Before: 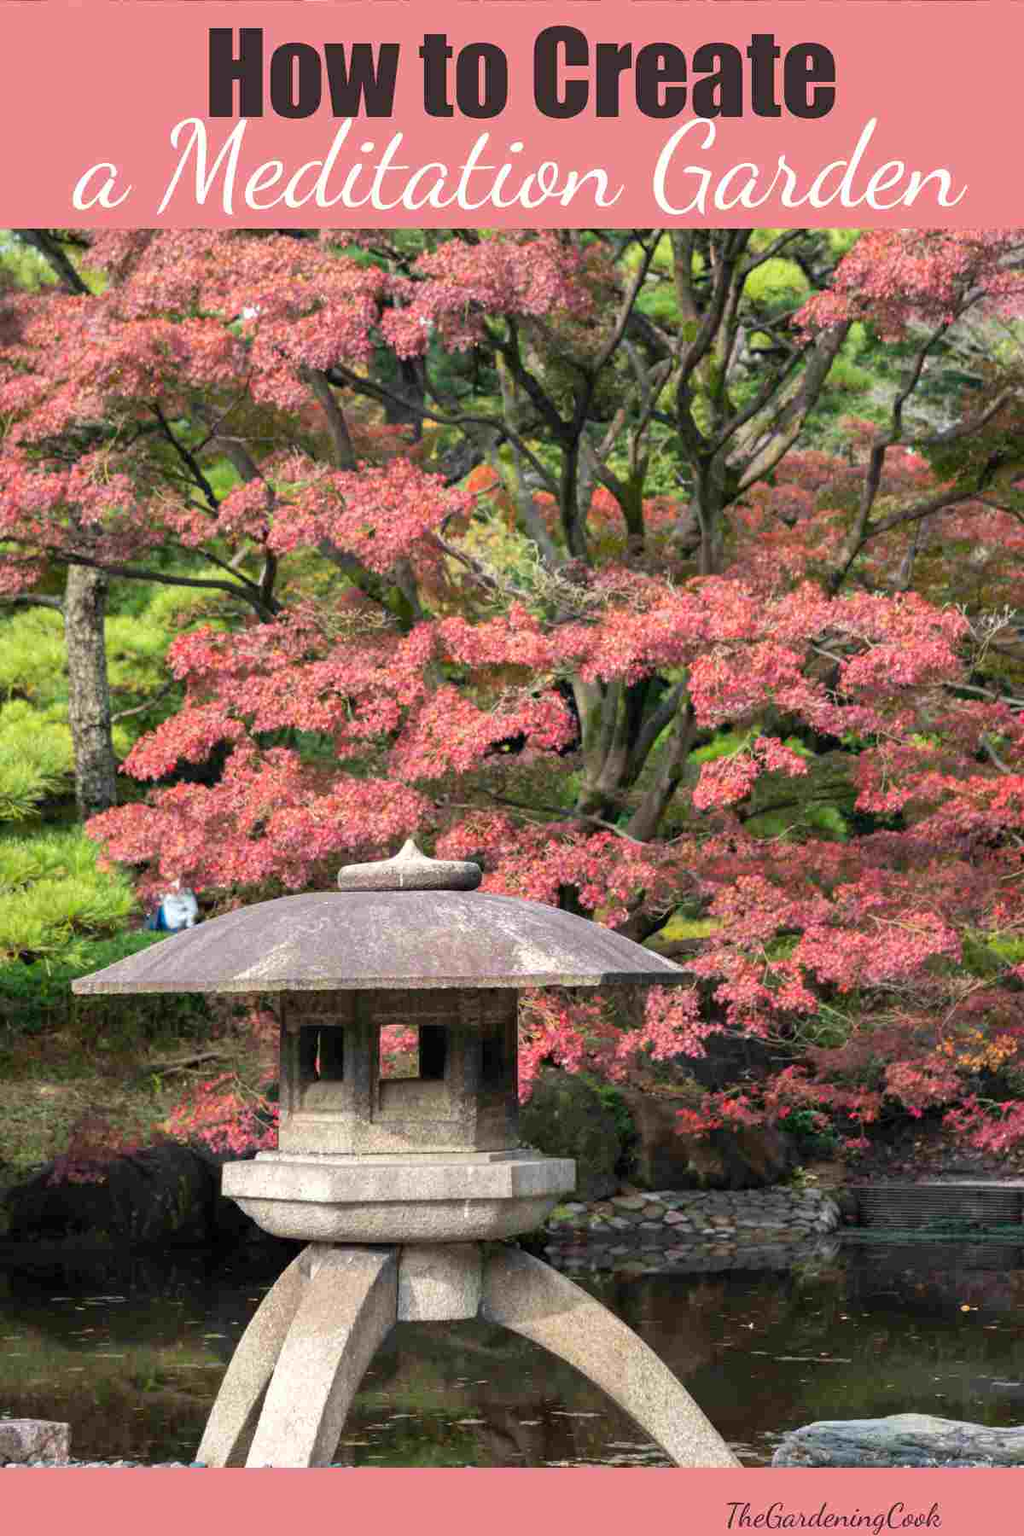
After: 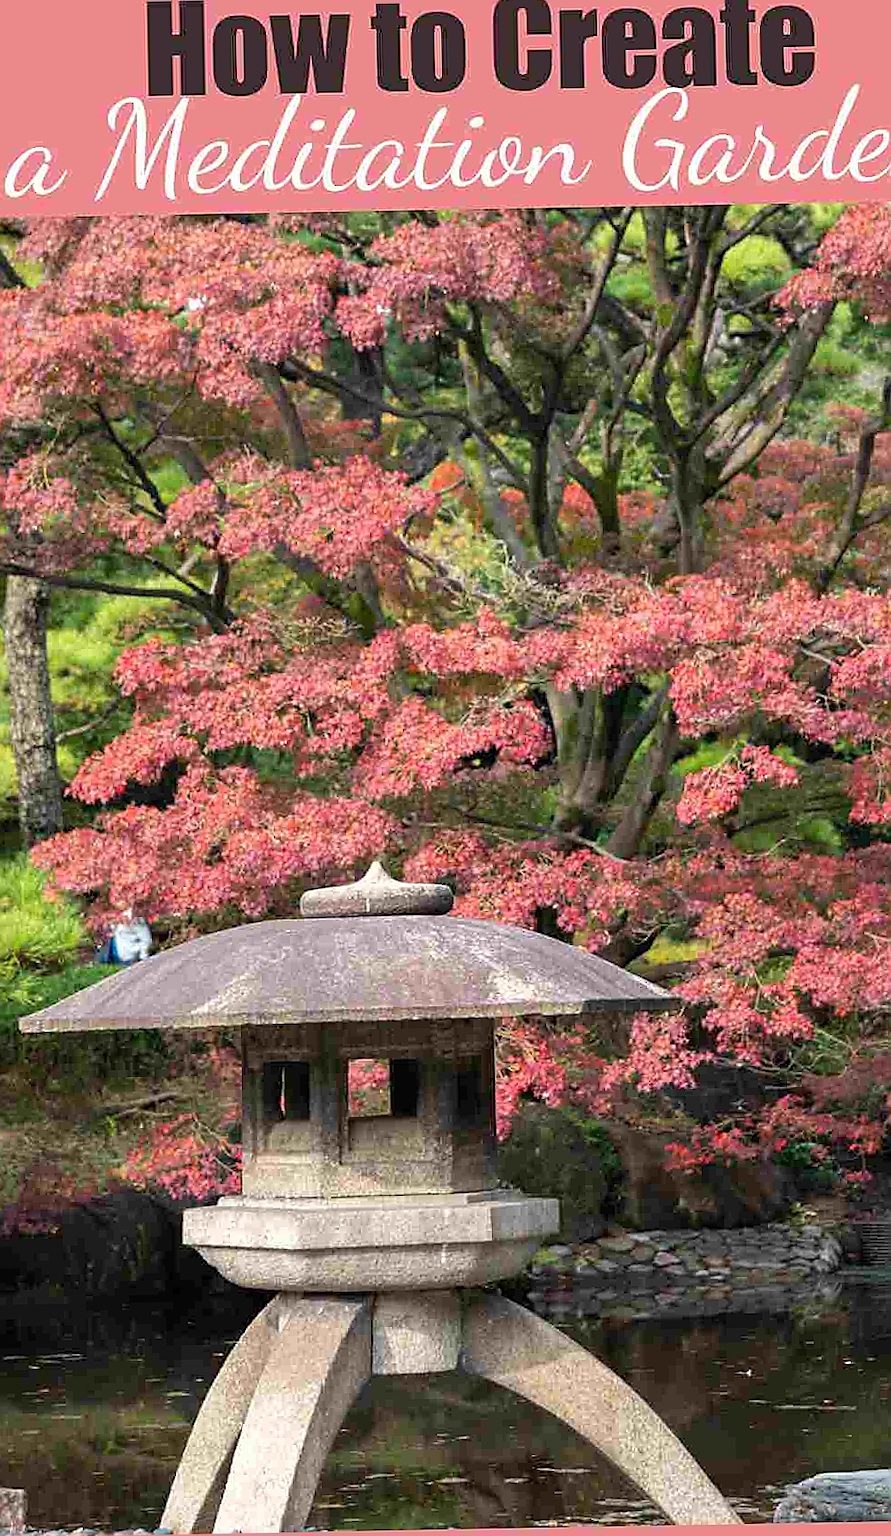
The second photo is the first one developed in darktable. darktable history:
crop and rotate: angle 1.04°, left 4.534%, top 0.851%, right 11.471%, bottom 2.701%
sharpen: radius 1.359, amount 1.249, threshold 0.848
